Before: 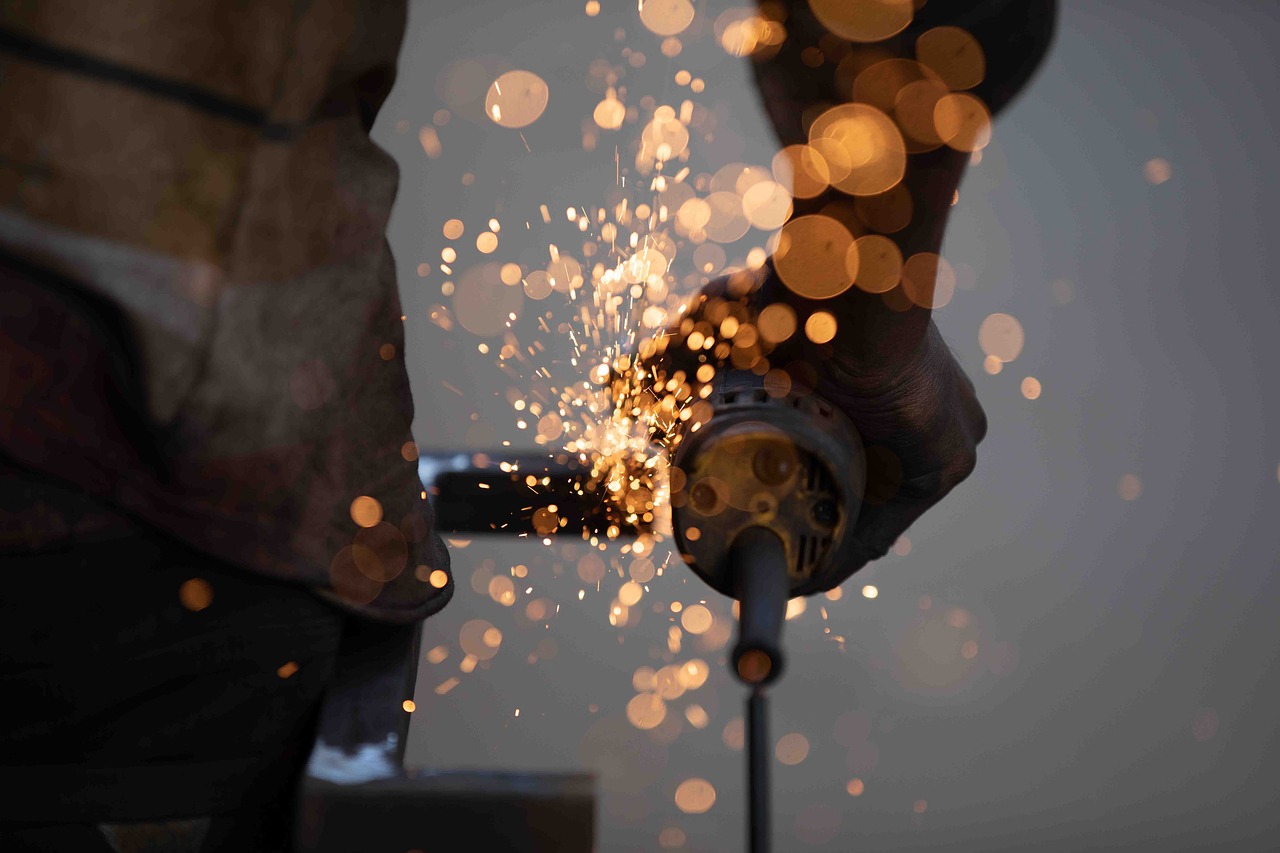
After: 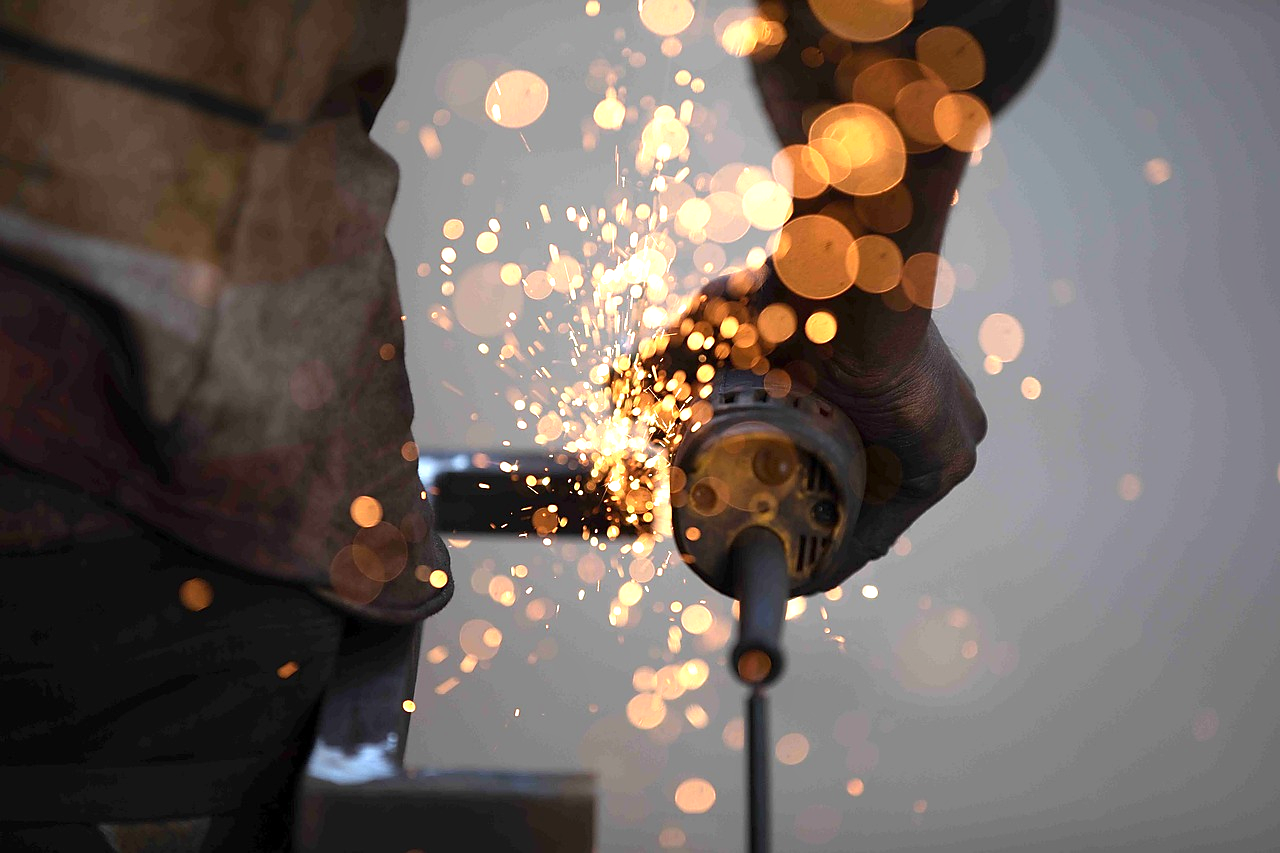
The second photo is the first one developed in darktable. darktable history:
sharpen: radius 1.532, amount 0.372, threshold 1.684
tone equalizer: on, module defaults
exposure: exposure 0.993 EV, compensate highlight preservation false
